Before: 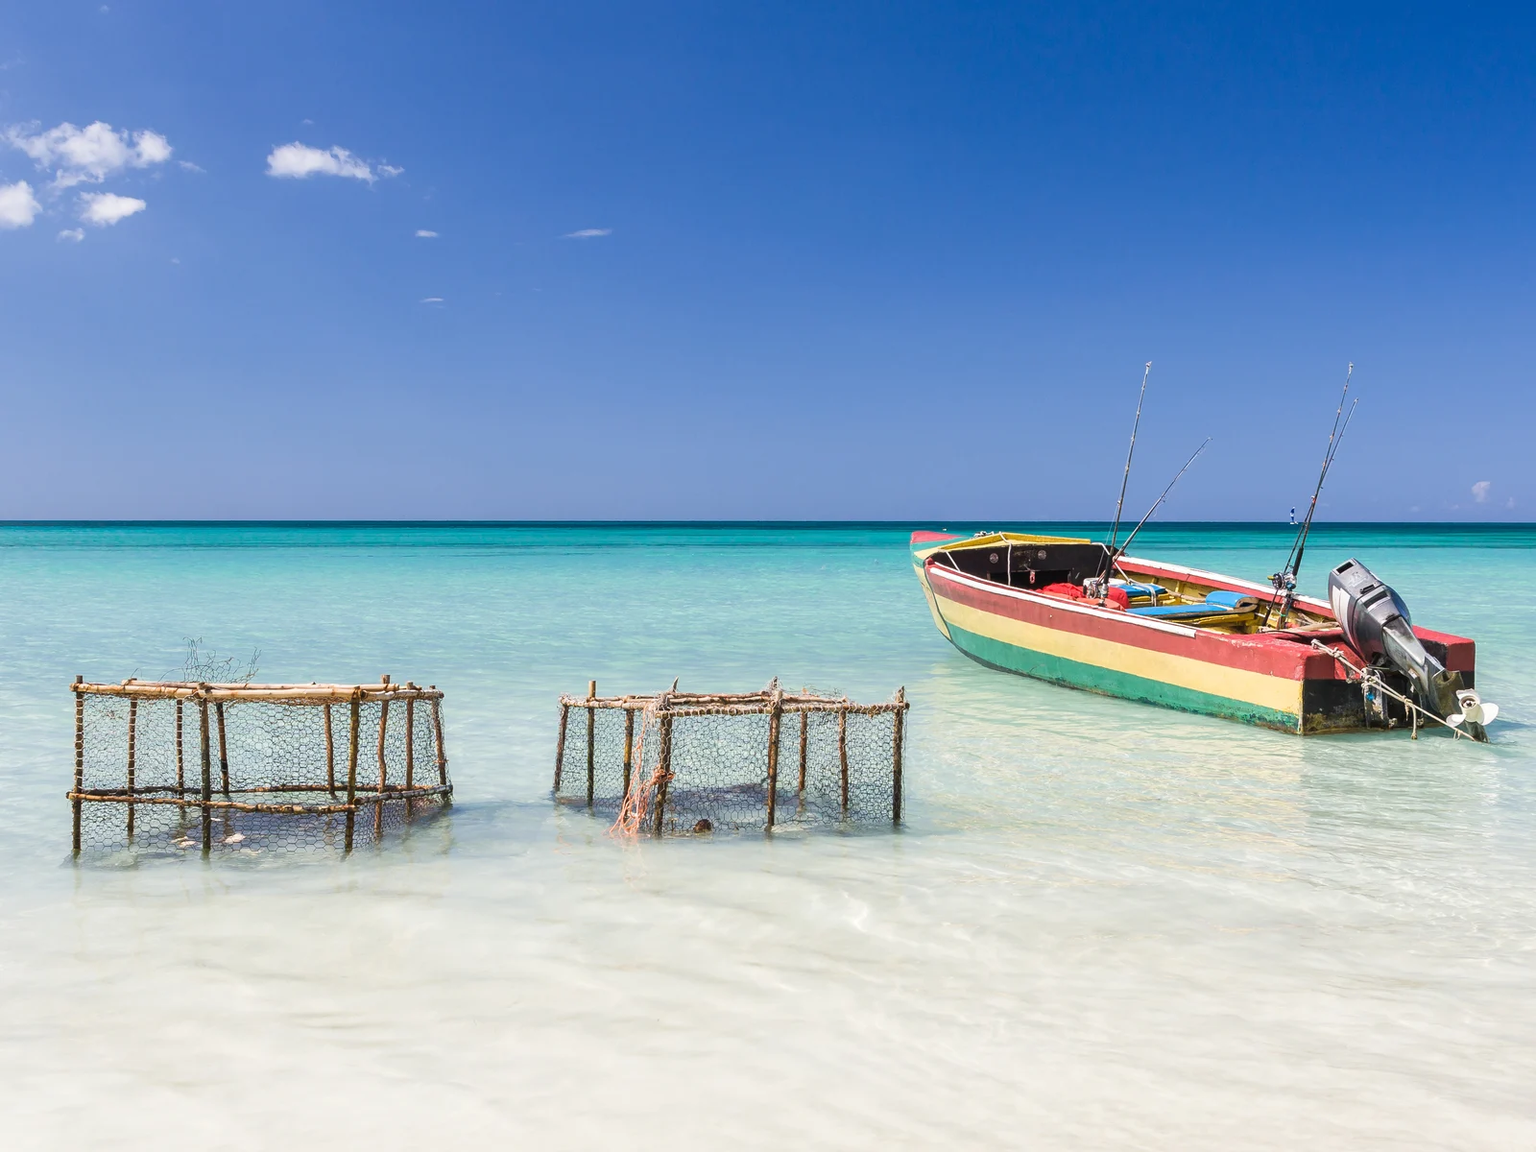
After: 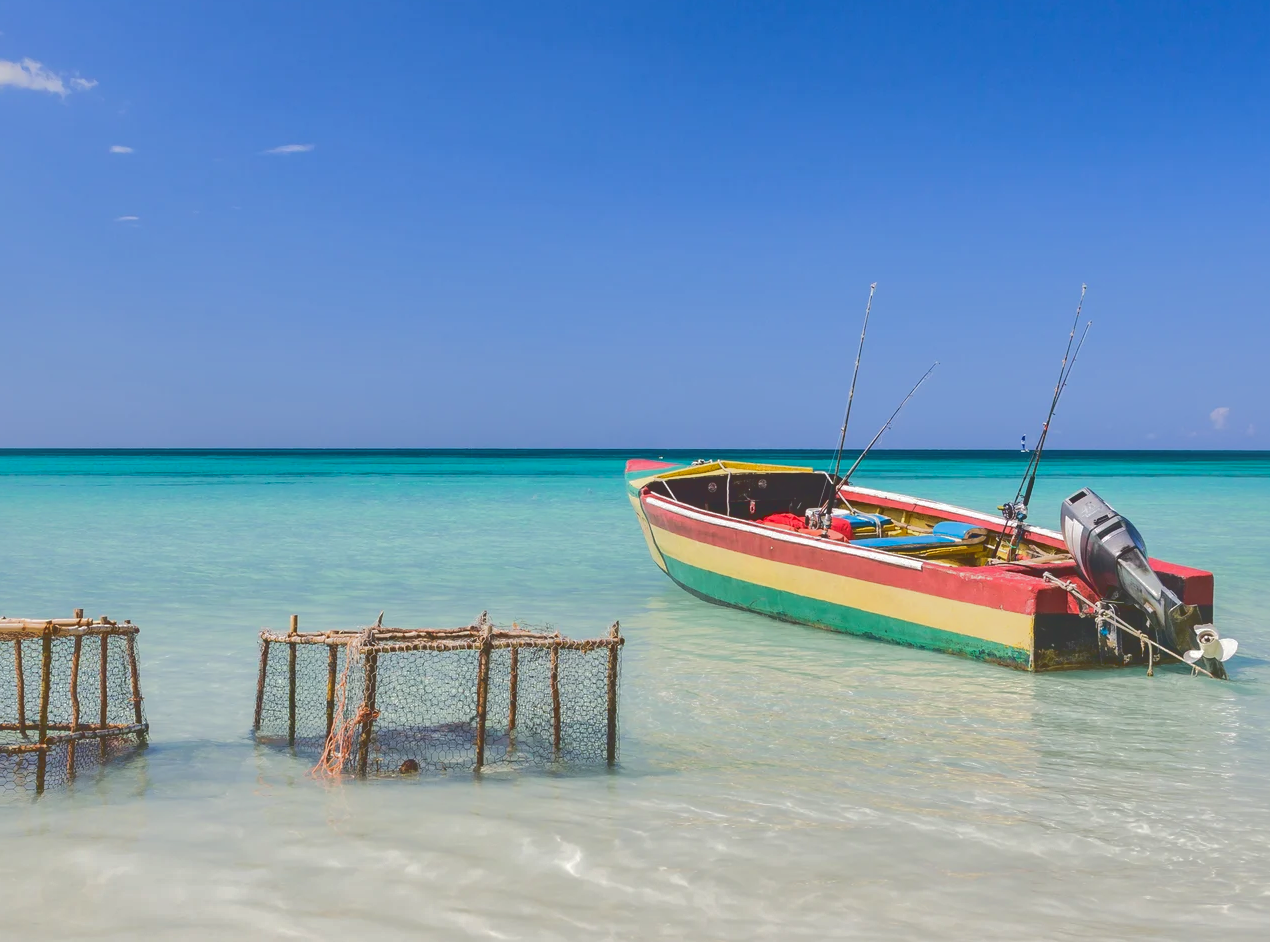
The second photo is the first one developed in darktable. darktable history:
crop and rotate: left 20.243%, top 7.905%, right 0.368%, bottom 13.588%
shadows and highlights: shadows 58.53, highlights -60.1
tone curve: curves: ch0 [(0, 0) (0.003, 0.132) (0.011, 0.136) (0.025, 0.14) (0.044, 0.147) (0.069, 0.149) (0.1, 0.156) (0.136, 0.163) (0.177, 0.177) (0.224, 0.2) (0.277, 0.251) (0.335, 0.311) (0.399, 0.387) (0.468, 0.487) (0.543, 0.585) (0.623, 0.675) (0.709, 0.742) (0.801, 0.81) (0.898, 0.867) (1, 1)]
